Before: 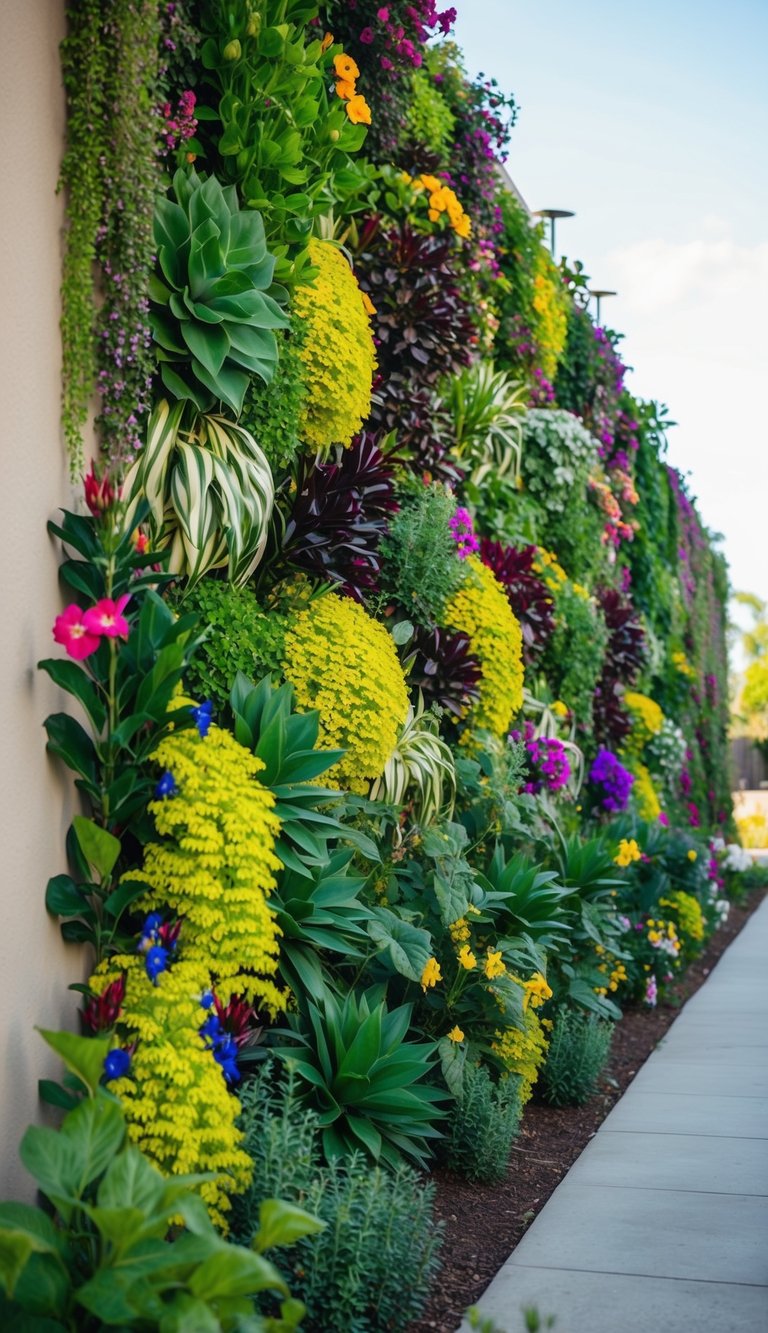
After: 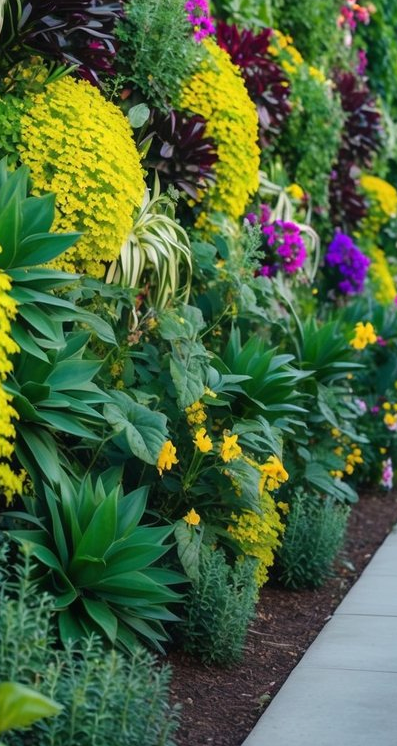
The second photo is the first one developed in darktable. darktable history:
exposure: exposure 0.2 EV, compensate highlight preservation false
crop: left 34.479%, top 38.822%, right 13.718%, bottom 5.172%
